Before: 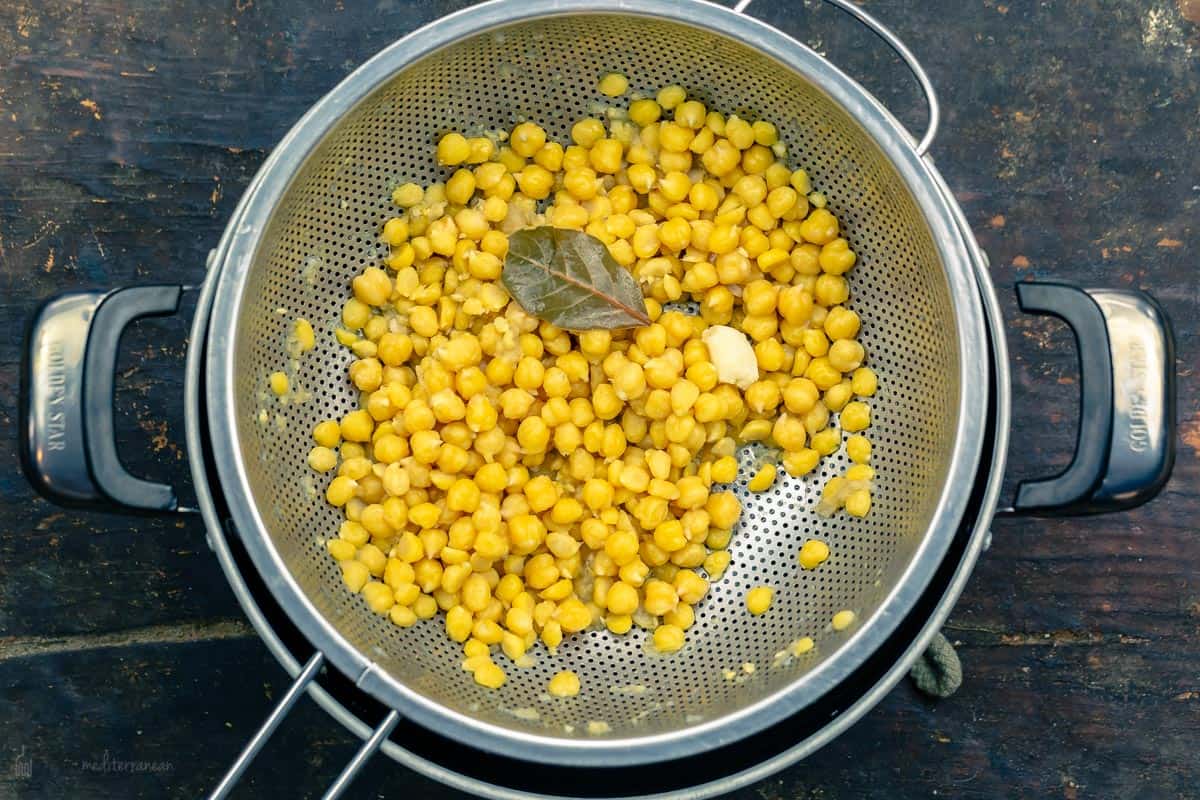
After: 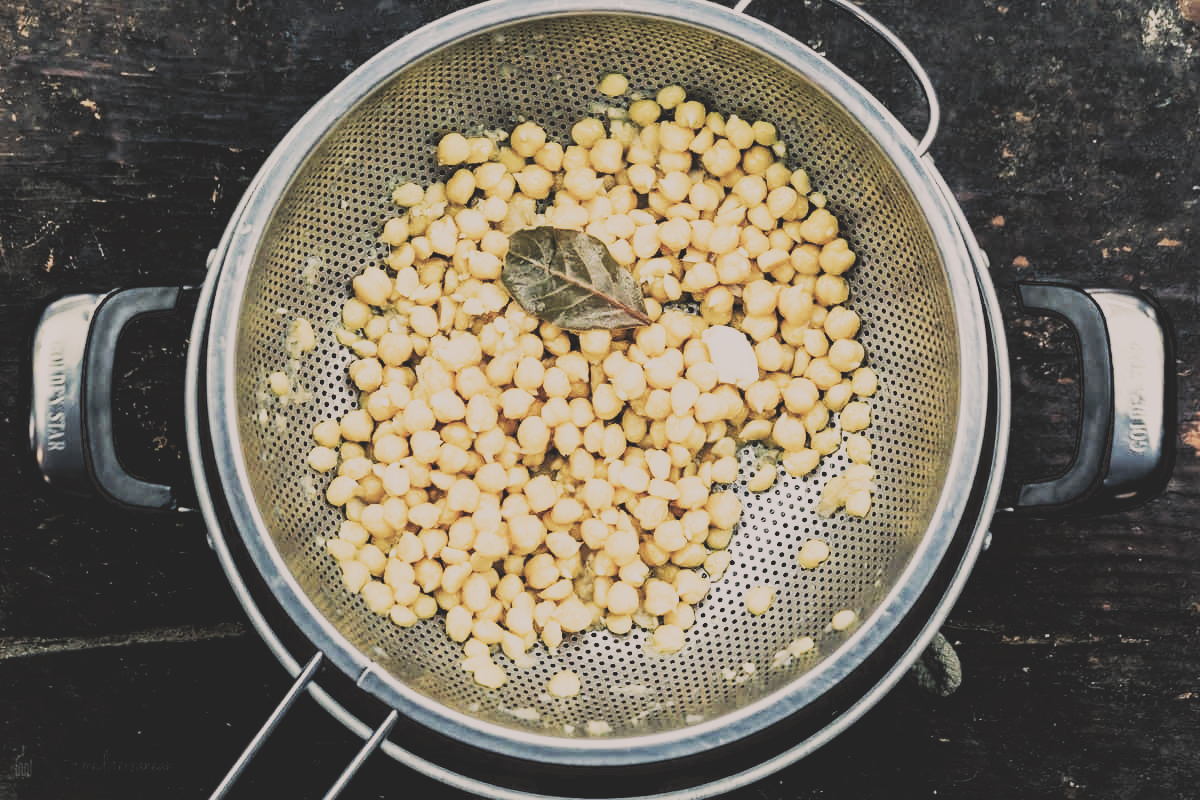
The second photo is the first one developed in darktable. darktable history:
tone curve: curves: ch0 [(0, 0.148) (0.191, 0.225) (0.39, 0.373) (0.669, 0.716) (0.847, 0.818) (1, 0.839)], preserve colors none
filmic rgb: black relative exposure -3.98 EV, white relative exposure 3 EV, hardness 2.99, contrast 1.404, add noise in highlights 0.002, preserve chrominance luminance Y, color science v3 (2019), use custom middle-gray values true, contrast in highlights soft
color correction: highlights a* 5.59, highlights b* 5.17, saturation 0.638
haze removal: compatibility mode true, adaptive false
